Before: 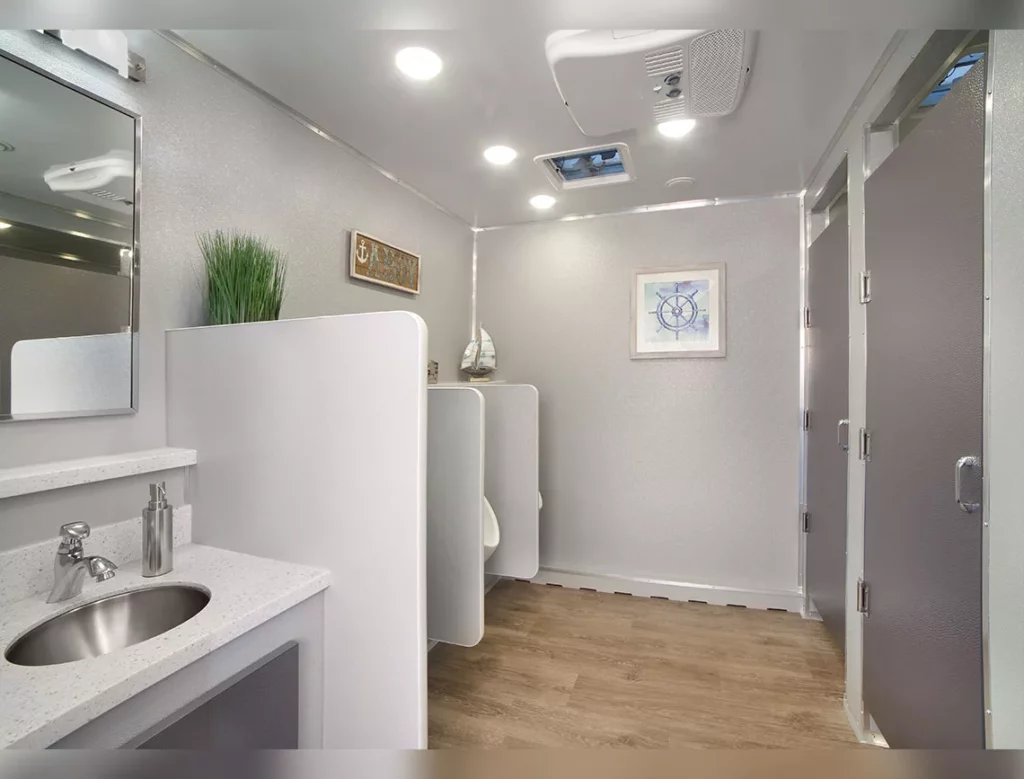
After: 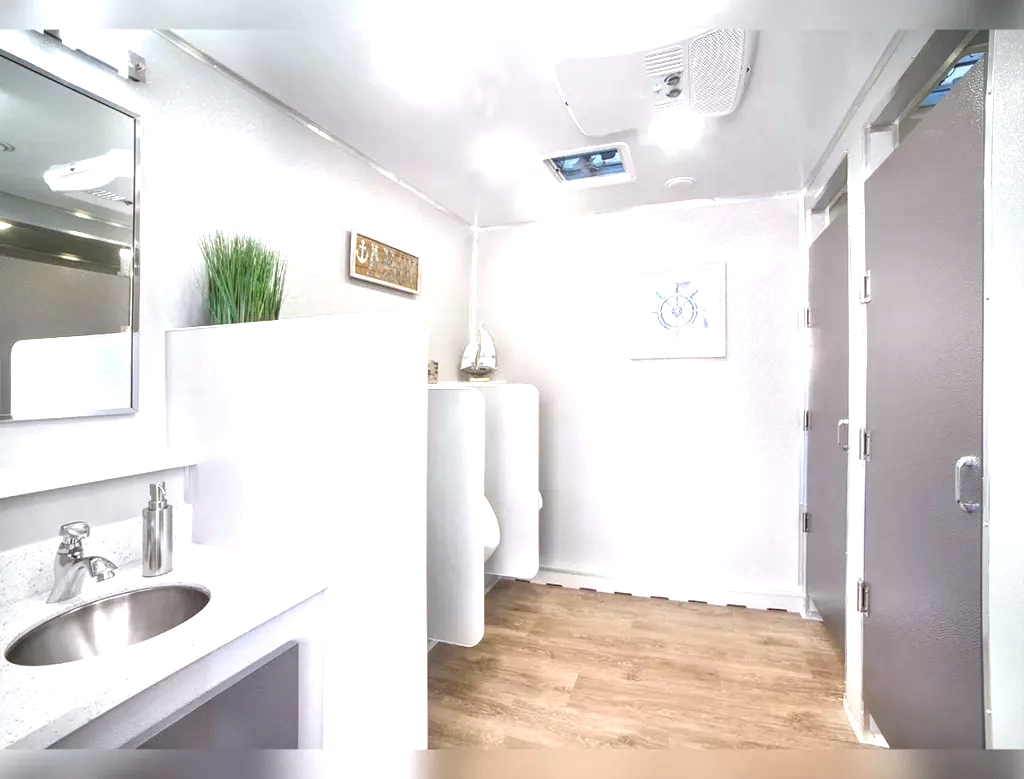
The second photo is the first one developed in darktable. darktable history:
vignetting: fall-off start 92.6%, brightness -0.52, saturation -0.51, center (-0.012, 0)
exposure: exposure 1.2 EV, compensate highlight preservation false
local contrast: on, module defaults
color correction: highlights a* -0.137, highlights b* -5.91, shadows a* -0.137, shadows b* -0.137
